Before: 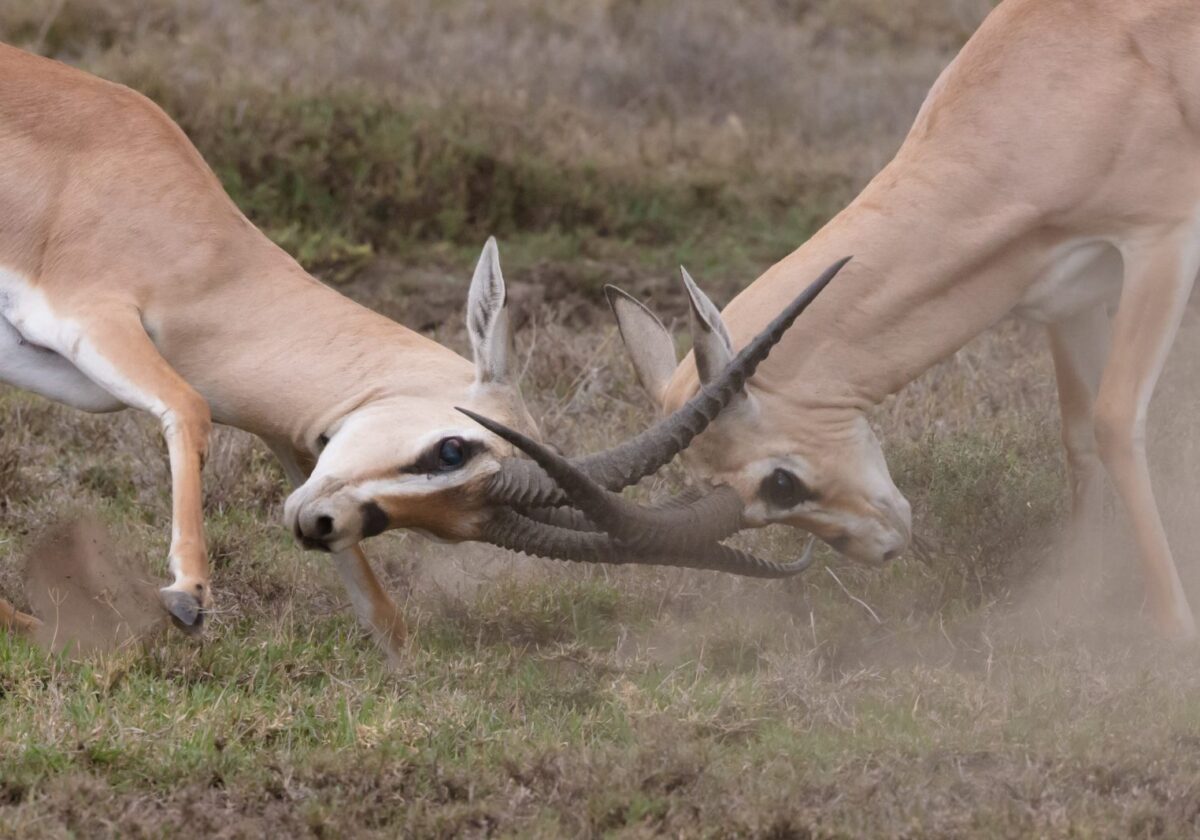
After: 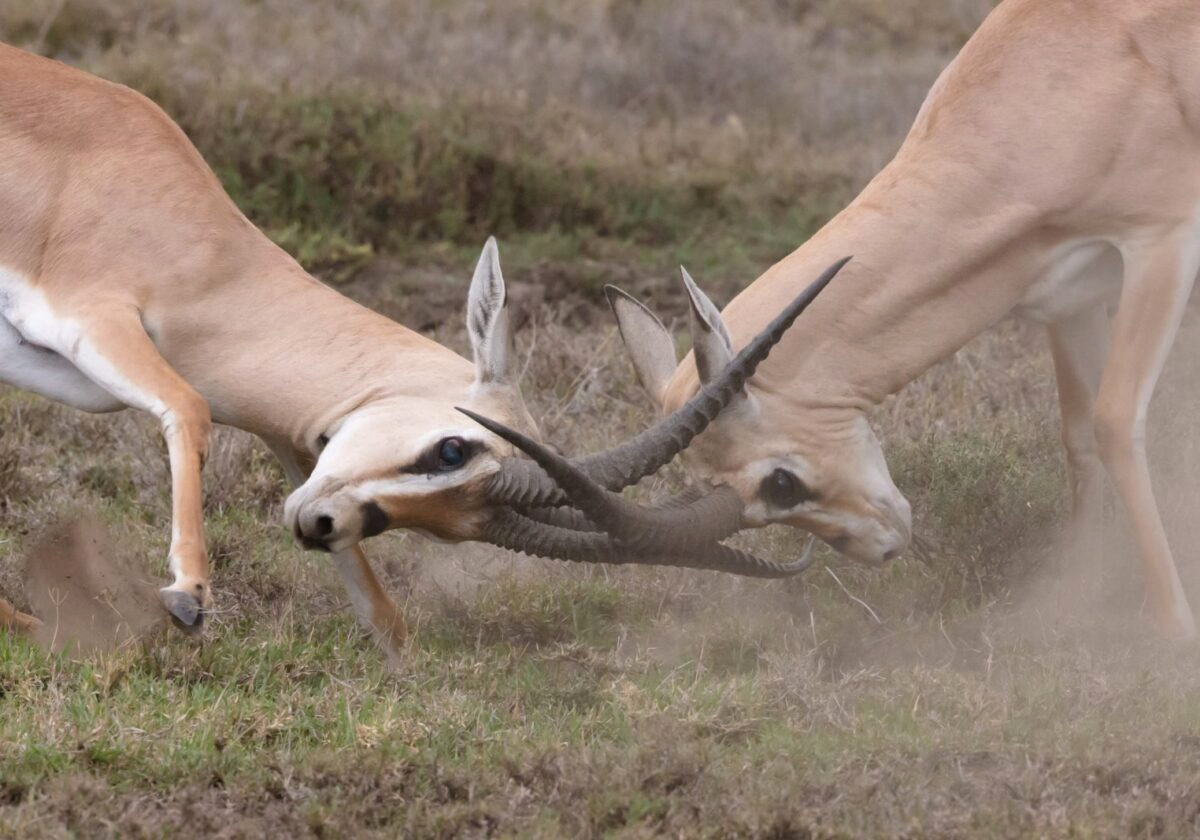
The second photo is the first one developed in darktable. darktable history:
exposure: exposure 0.131 EV, compensate highlight preservation false
